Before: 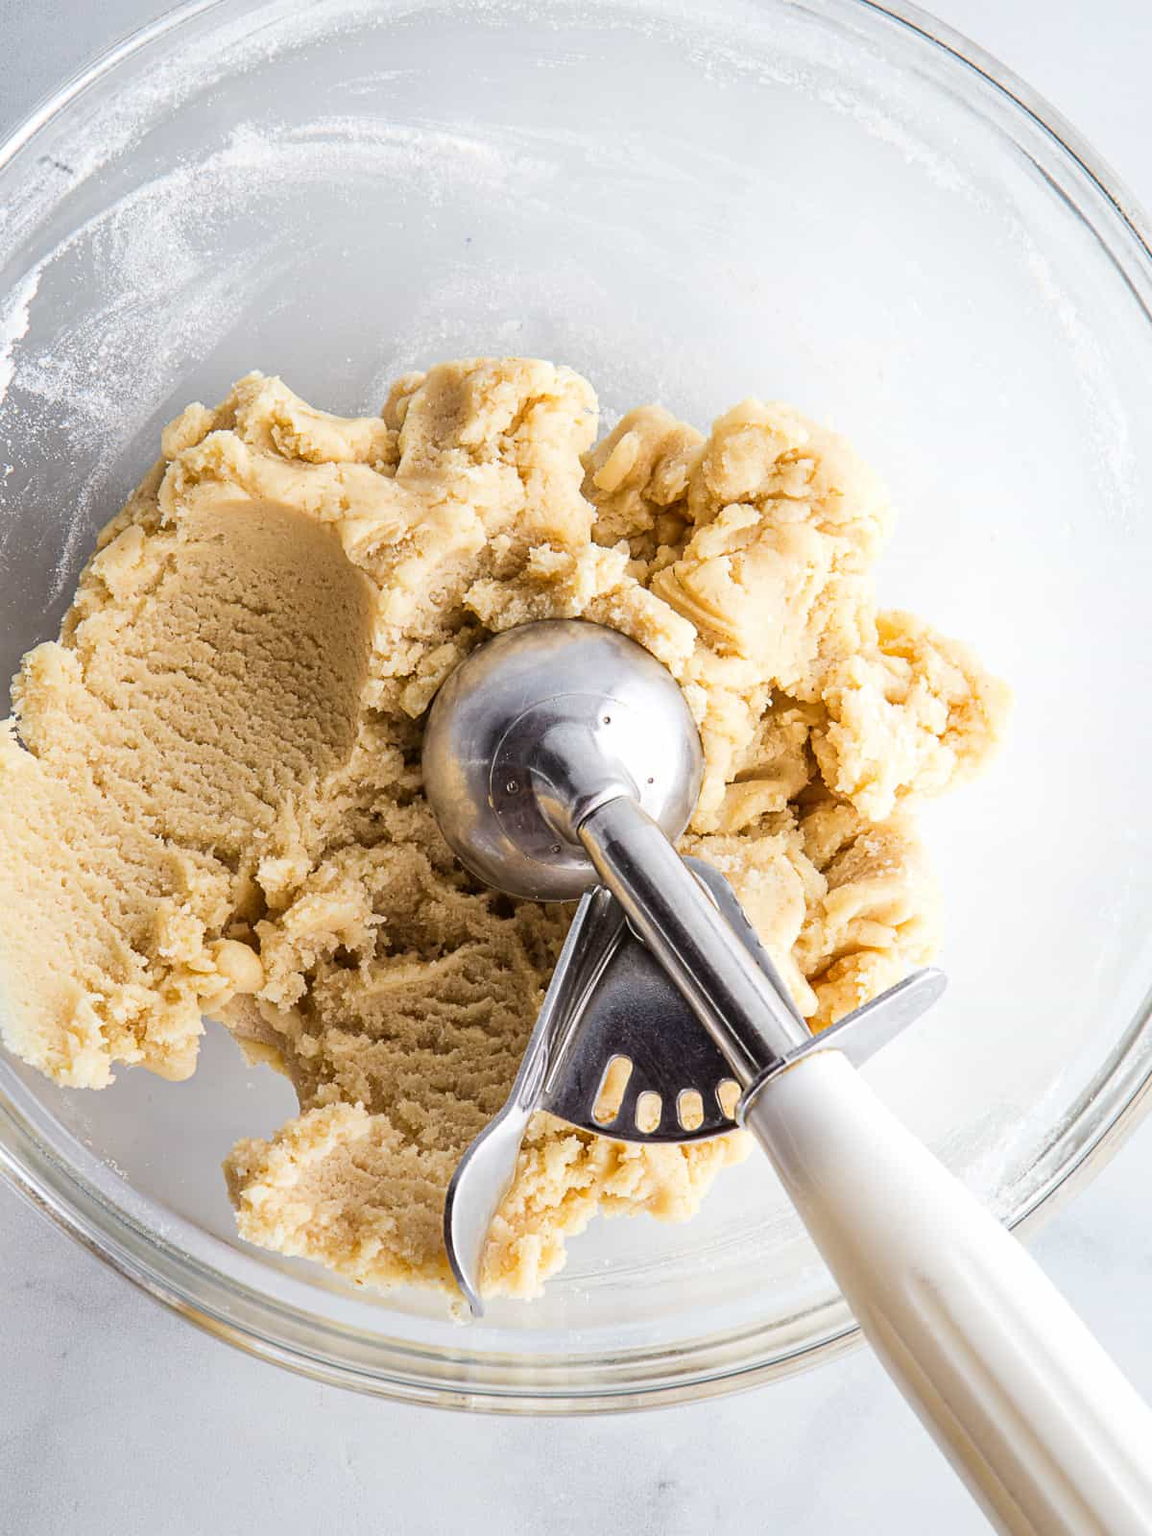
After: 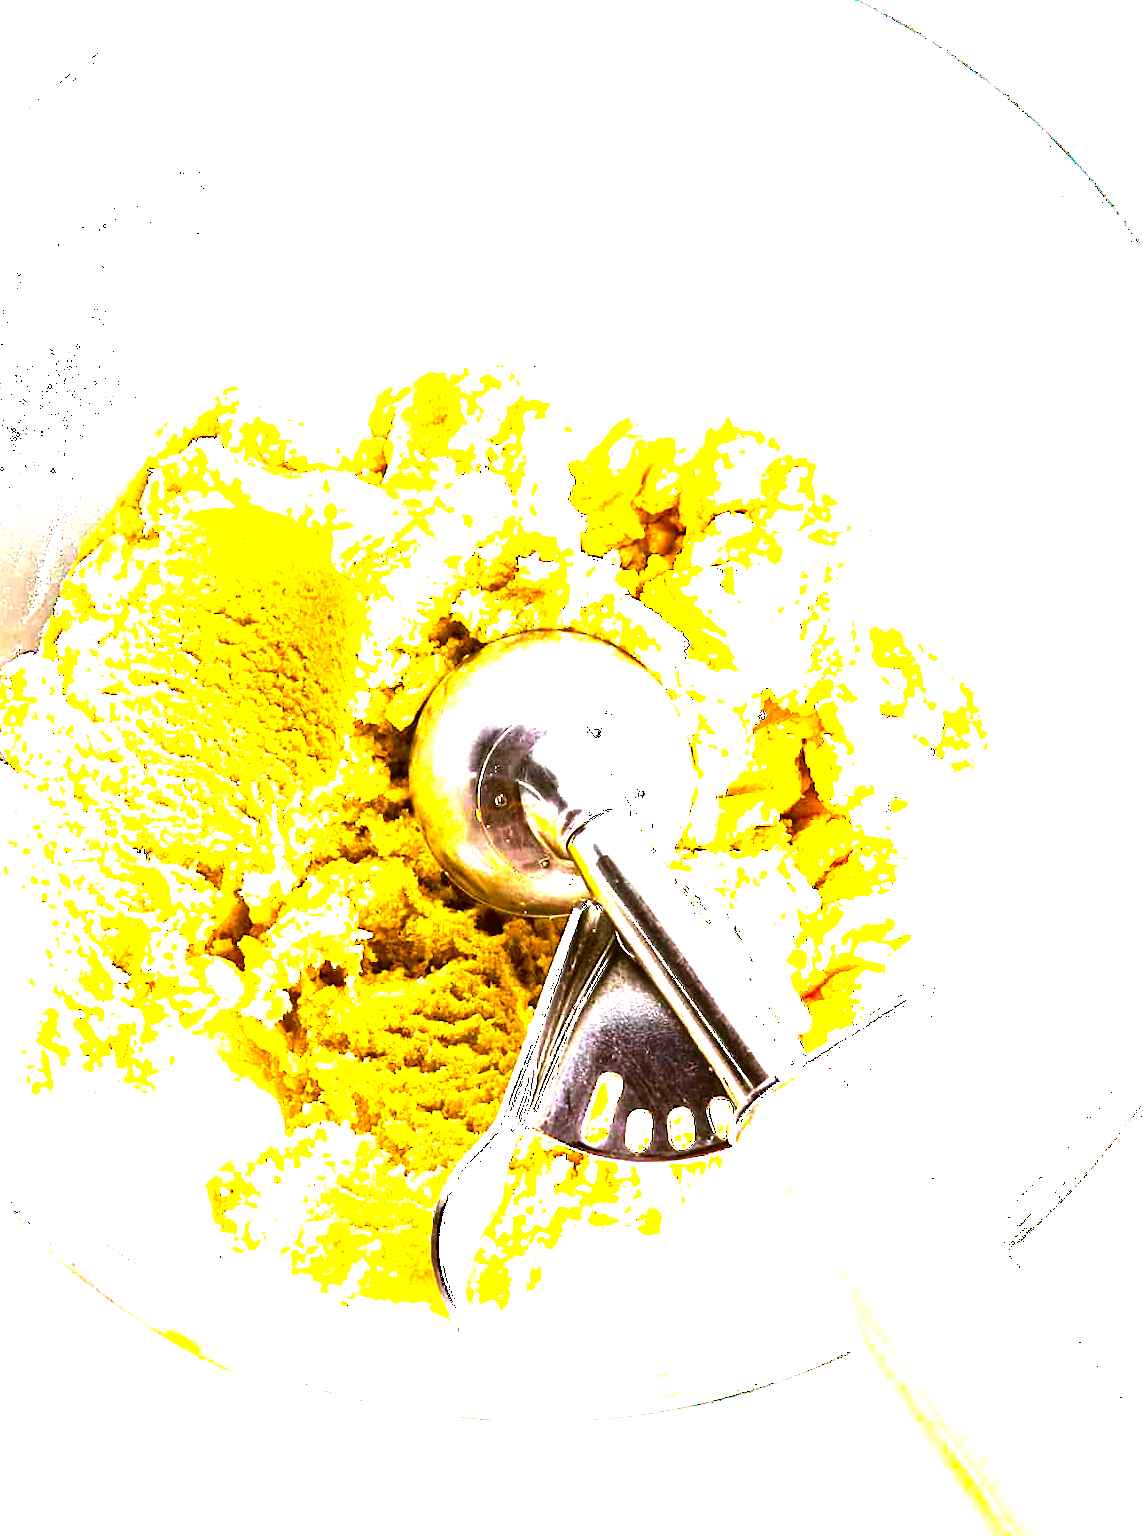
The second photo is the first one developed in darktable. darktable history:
exposure: exposure 0.299 EV, compensate highlight preservation false
crop and rotate: left 1.759%, right 0.608%, bottom 1.627%
contrast brightness saturation: brightness -0.017, saturation 0.356
color balance rgb: linear chroma grading › global chroma 8.422%, perceptual saturation grading › global saturation 17.156%, perceptual brilliance grading › global brilliance 29.775%, perceptual brilliance grading › highlights 49.772%, perceptual brilliance grading › mid-tones 49.513%, perceptual brilliance grading › shadows -22.145%, global vibrance 20%
local contrast: mode bilateral grid, contrast 21, coarseness 51, detail 102%, midtone range 0.2
color correction: highlights a* -1.19, highlights b* 9.98, shadows a* 0.837, shadows b* 19.01
tone equalizer: -8 EV -0.415 EV, -7 EV -0.417 EV, -6 EV -0.344 EV, -5 EV -0.199 EV, -3 EV 0.252 EV, -2 EV 0.35 EV, -1 EV 0.373 EV, +0 EV 0.441 EV
